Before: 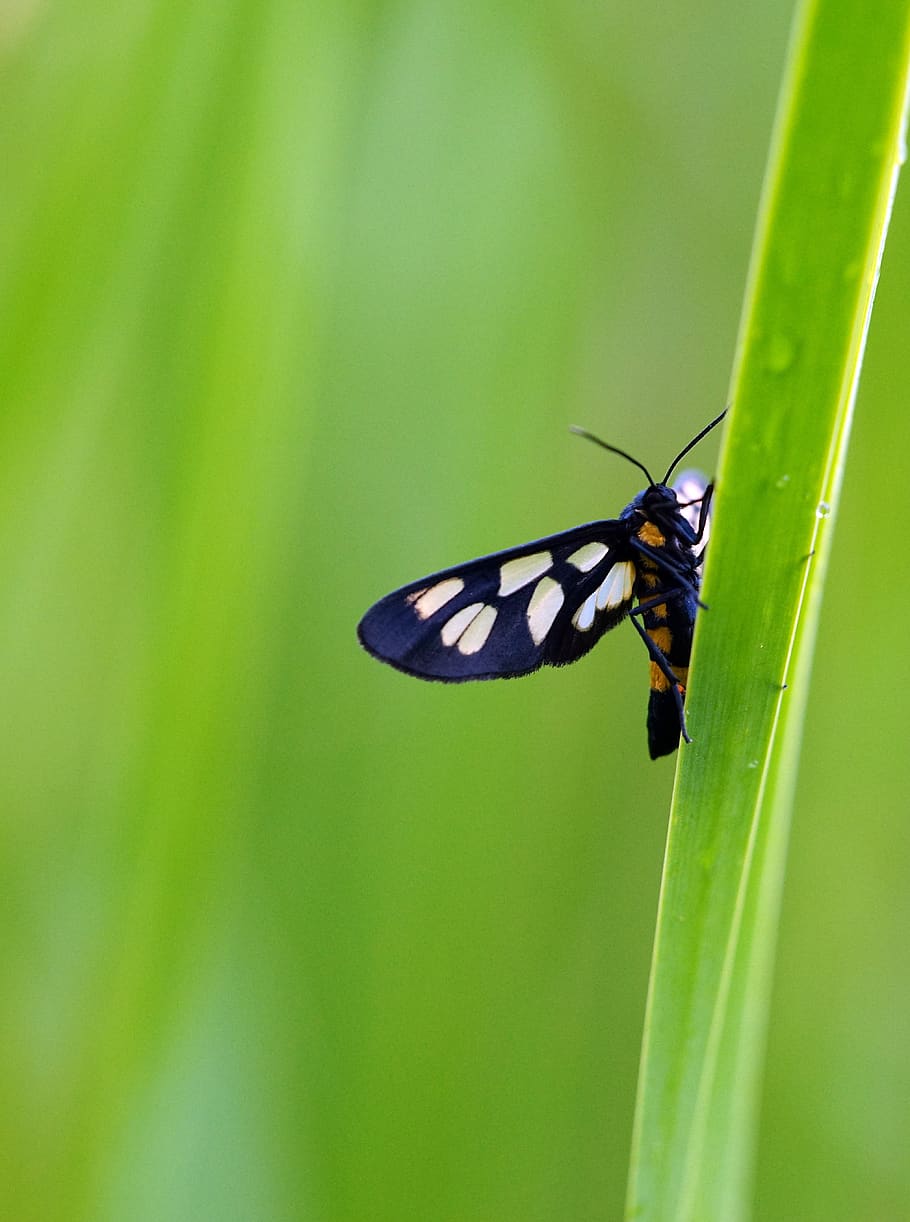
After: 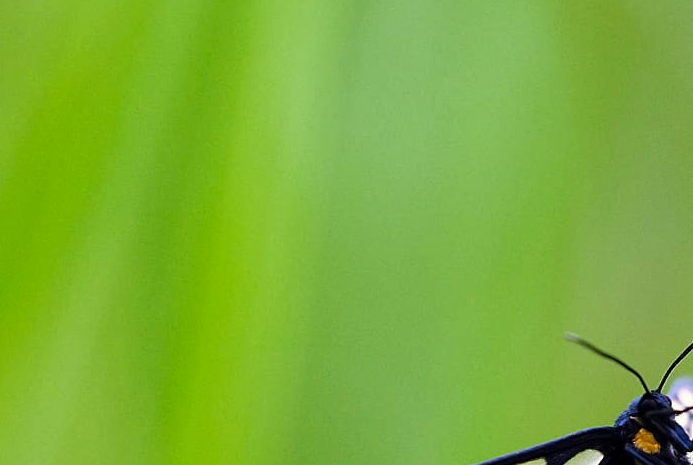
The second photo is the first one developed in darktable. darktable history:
crop: left 0.579%, top 7.627%, right 23.167%, bottom 54.275%
color correction: highlights a* -4.28, highlights b* 6.53
local contrast: mode bilateral grid, contrast 15, coarseness 36, detail 105%, midtone range 0.2
shadows and highlights: shadows 52.34, highlights -28.23, soften with gaussian
